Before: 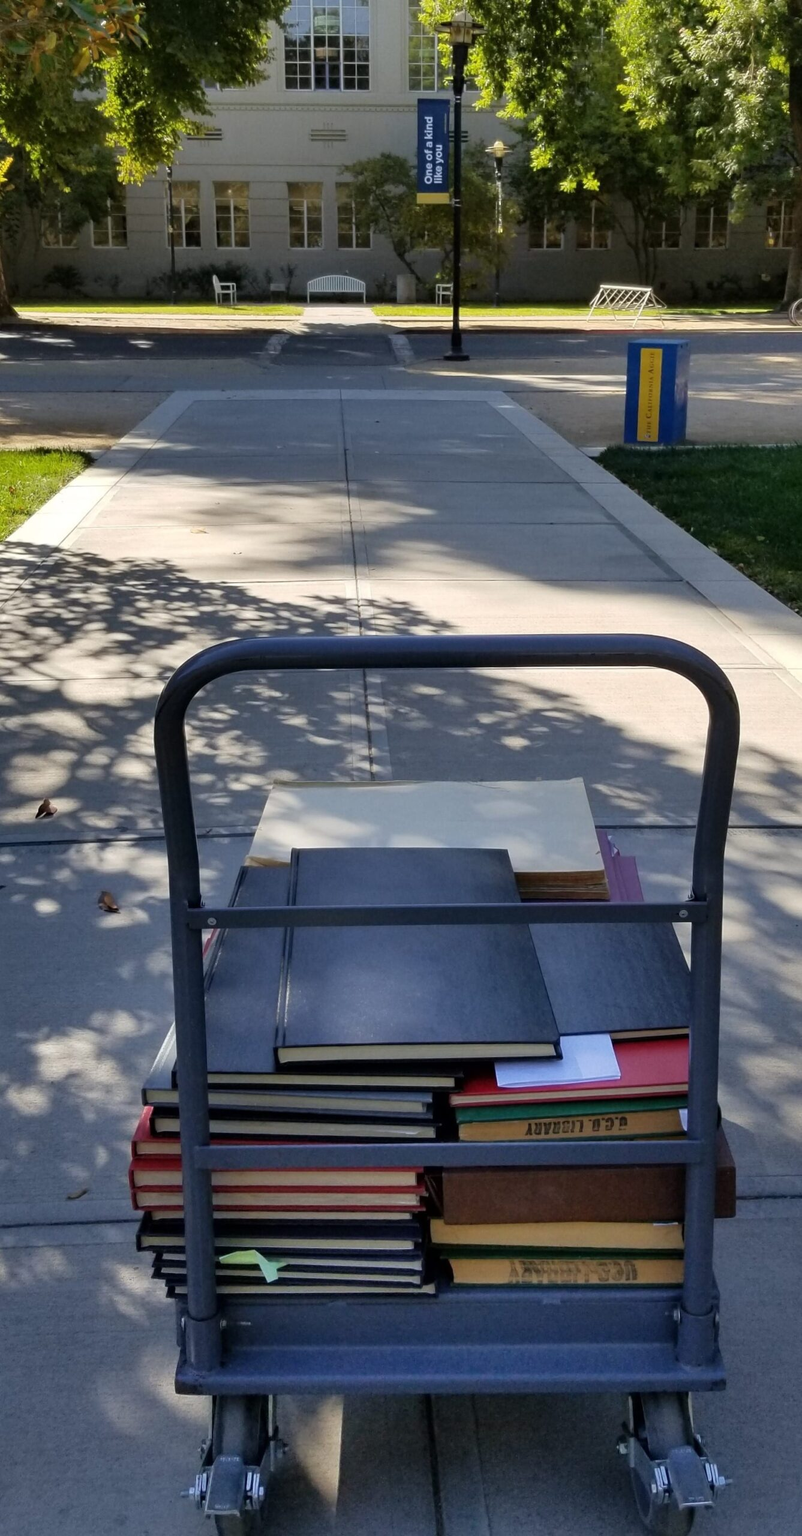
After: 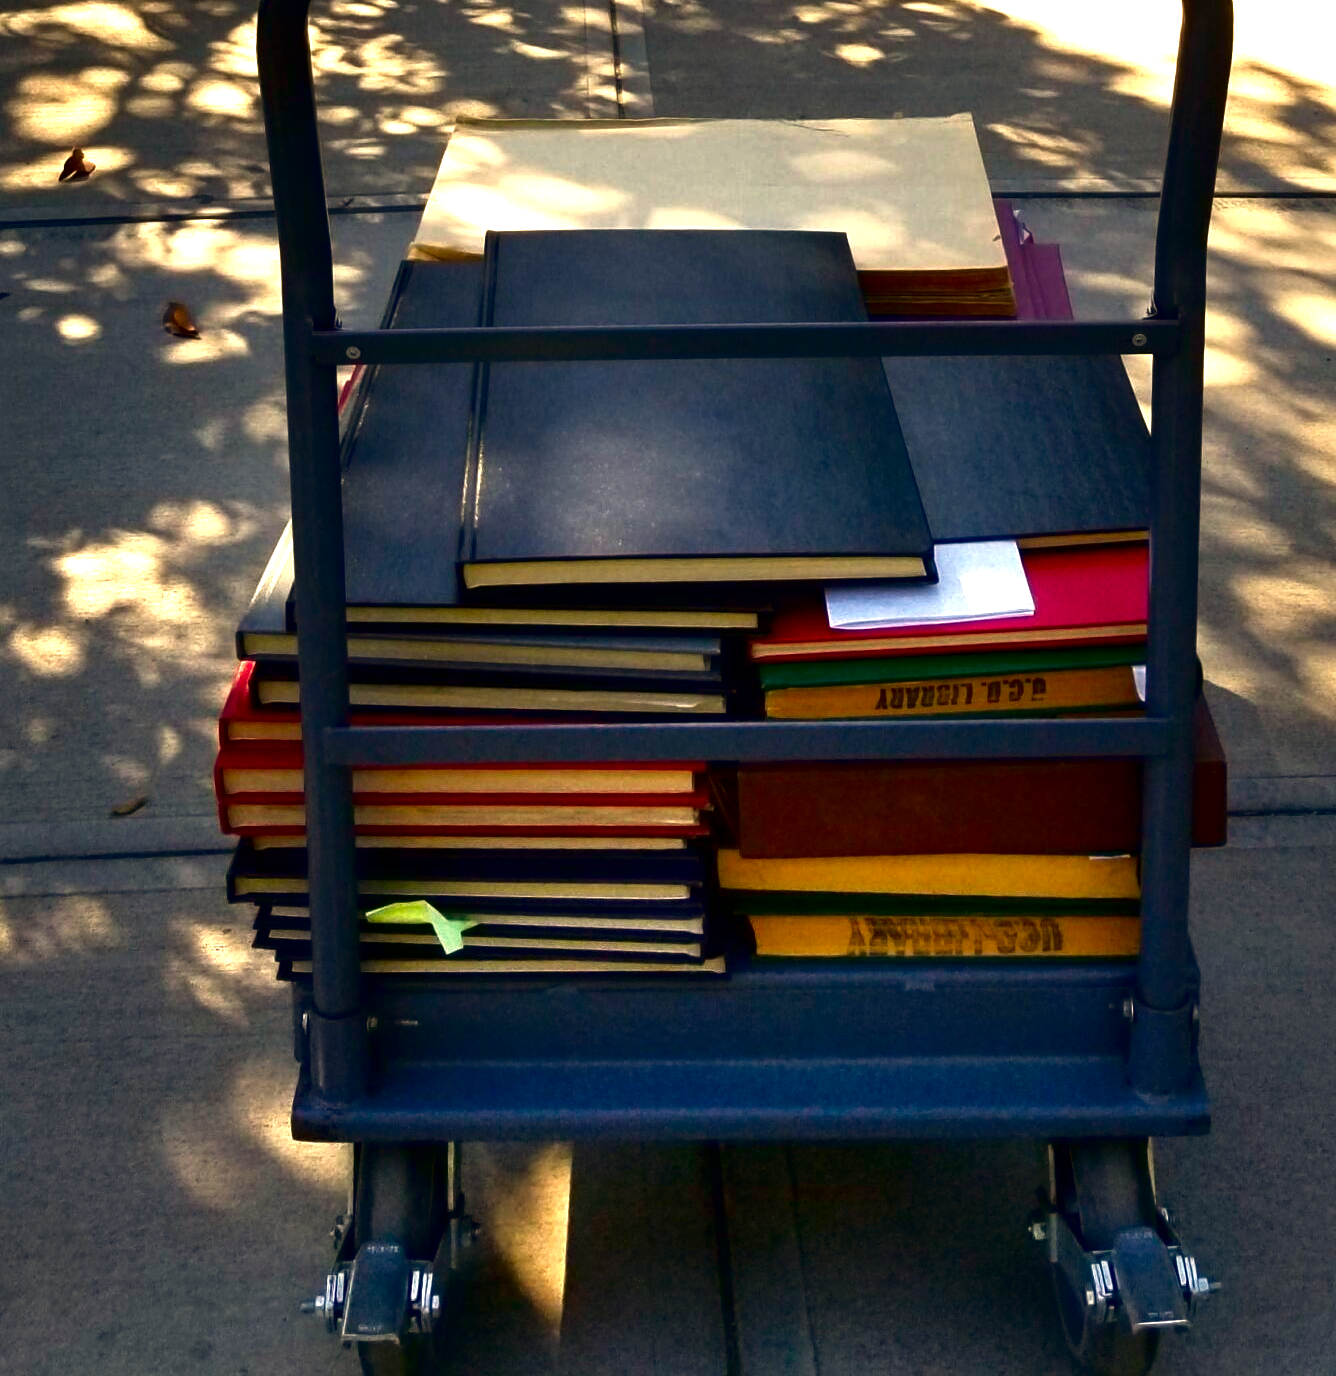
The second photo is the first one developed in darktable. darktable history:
color balance rgb: perceptual saturation grading › global saturation 30%, global vibrance 20%
contrast brightness saturation: brightness -0.52
white balance: red 1.138, green 0.996, blue 0.812
exposure: black level correction 0, exposure 1.2 EV, compensate highlight preservation false
crop and rotate: top 46.237%
